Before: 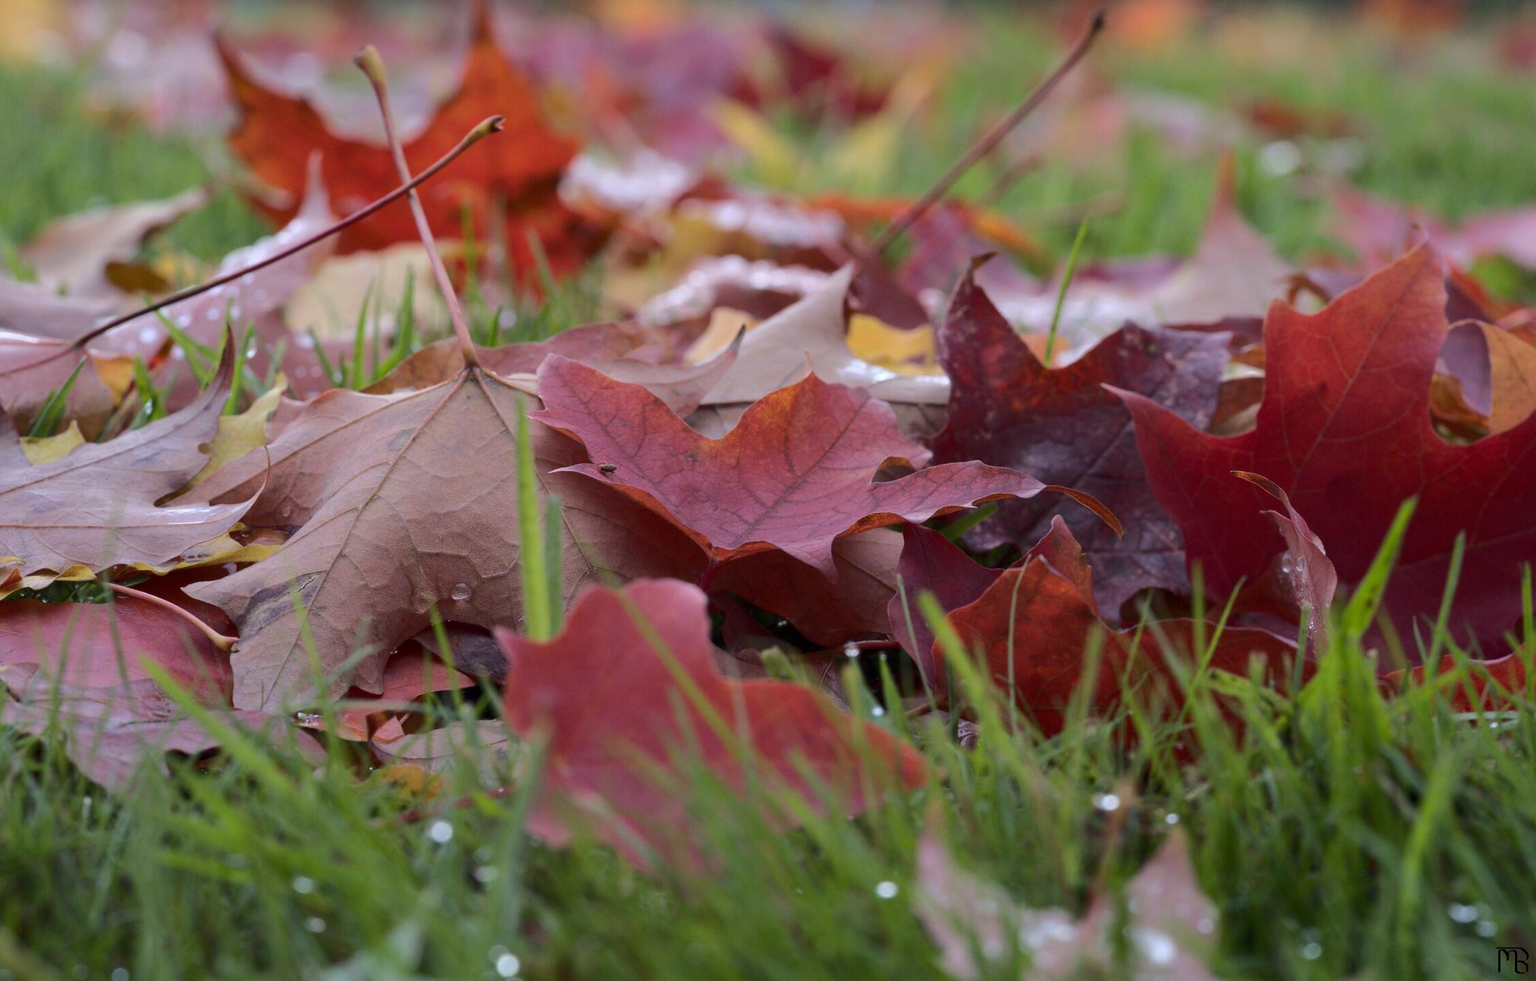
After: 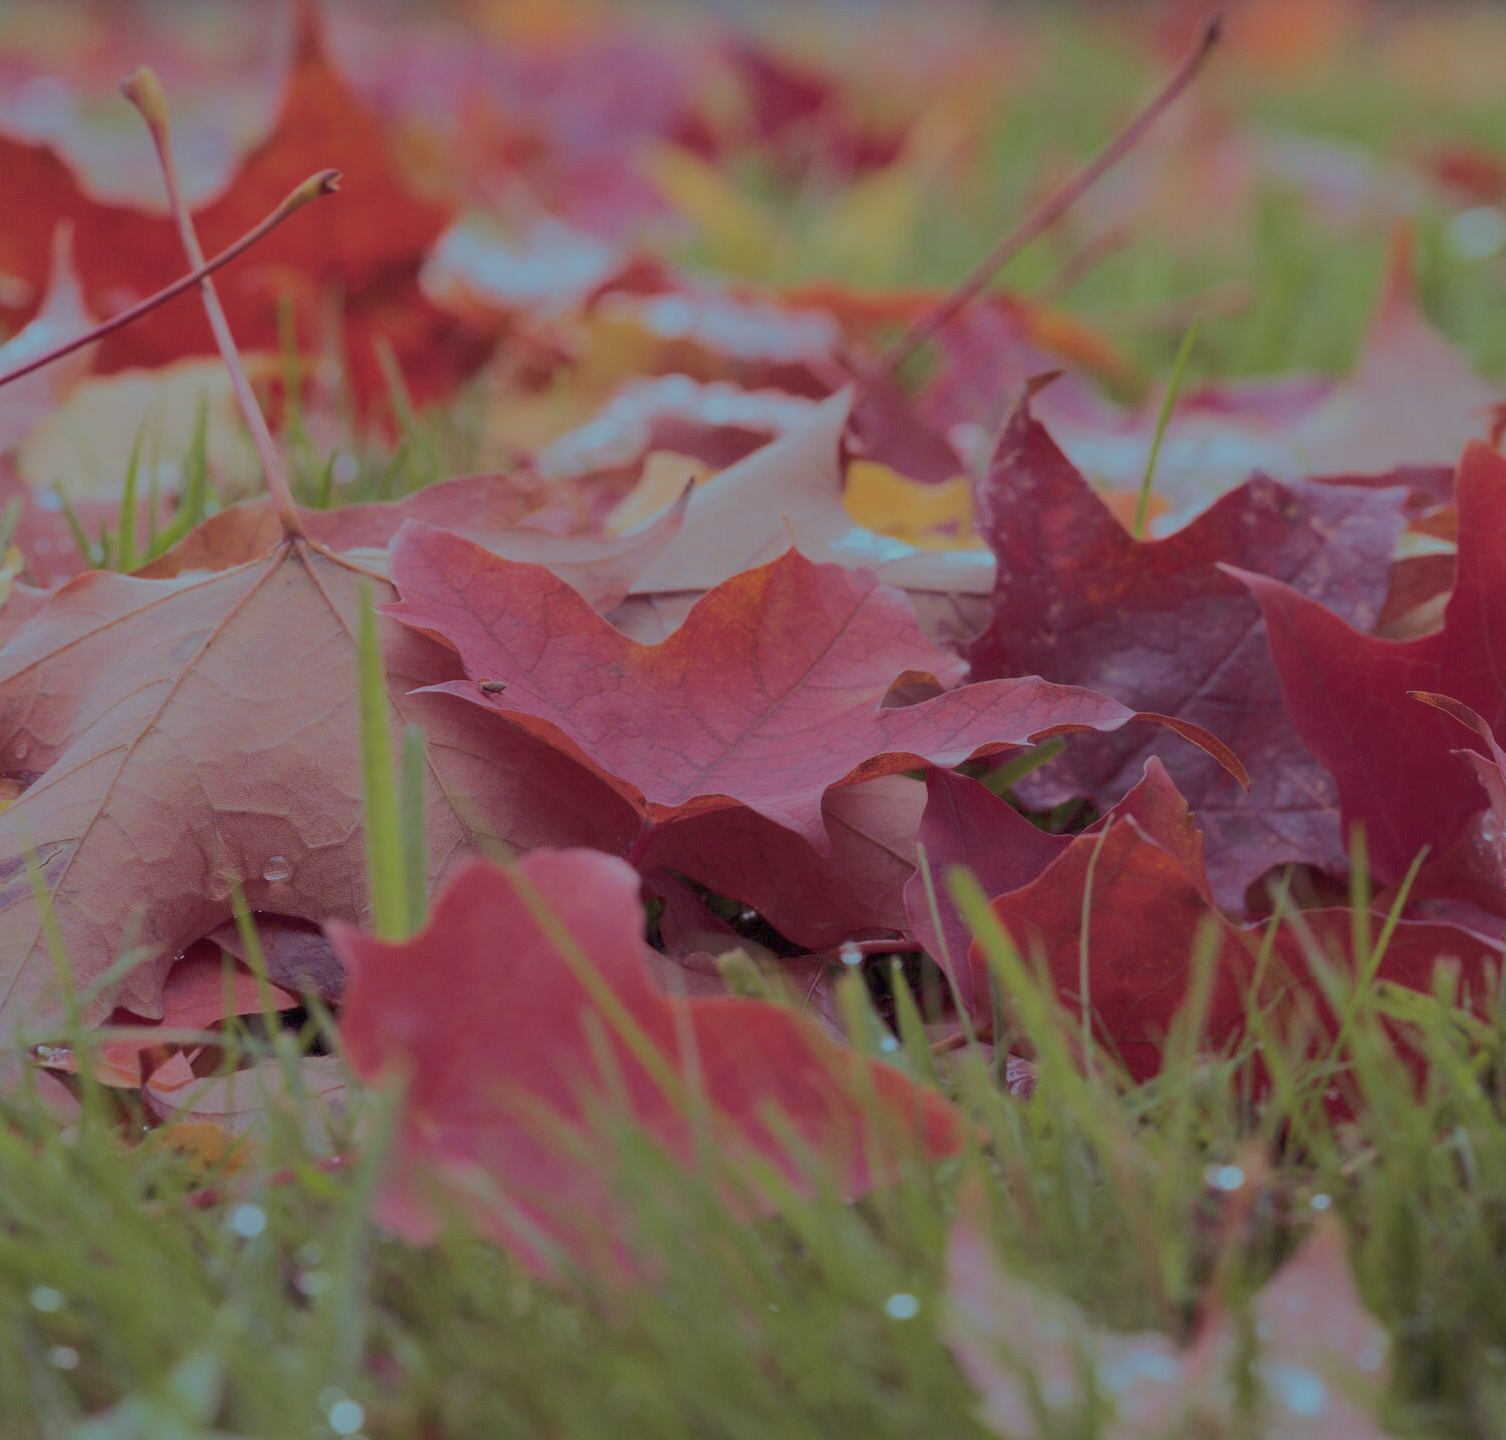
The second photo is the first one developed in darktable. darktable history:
crop and rotate: left 17.732%, right 15.423%
filmic rgb: black relative exposure -16 EV, white relative exposure 8 EV, threshold 3 EV, hardness 4.17, latitude 50%, contrast 0.5, color science v5 (2021), contrast in shadows safe, contrast in highlights safe, enable highlight reconstruction true
split-toning: shadows › hue 327.6°, highlights › hue 198°, highlights › saturation 0.55, balance -21.25, compress 0%
